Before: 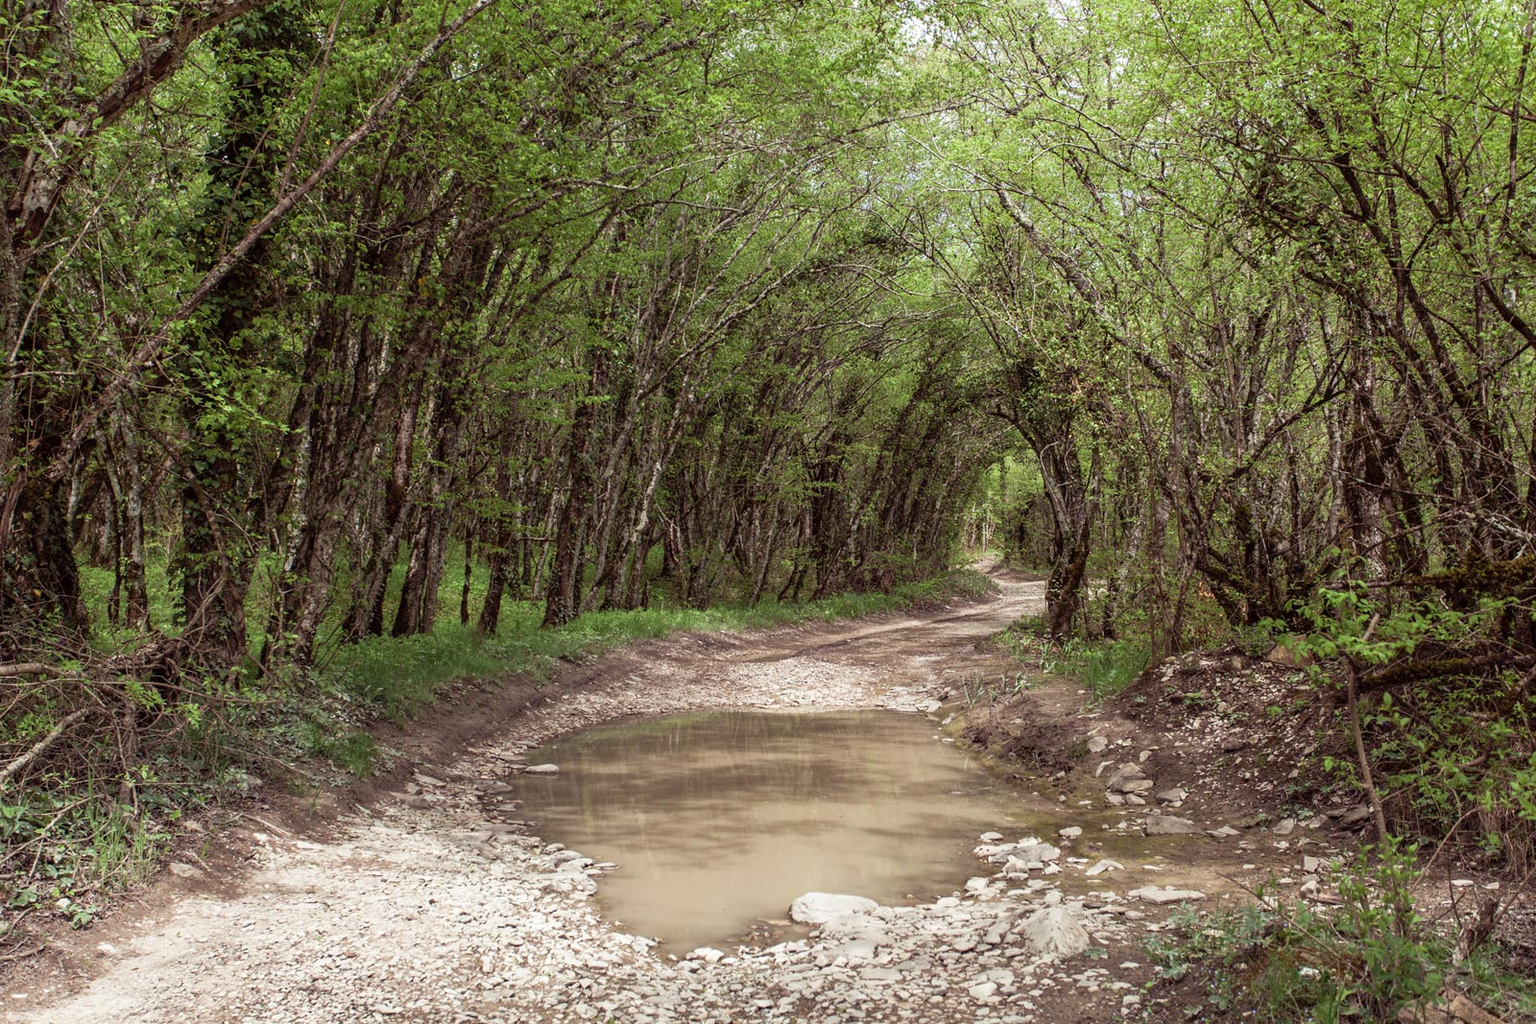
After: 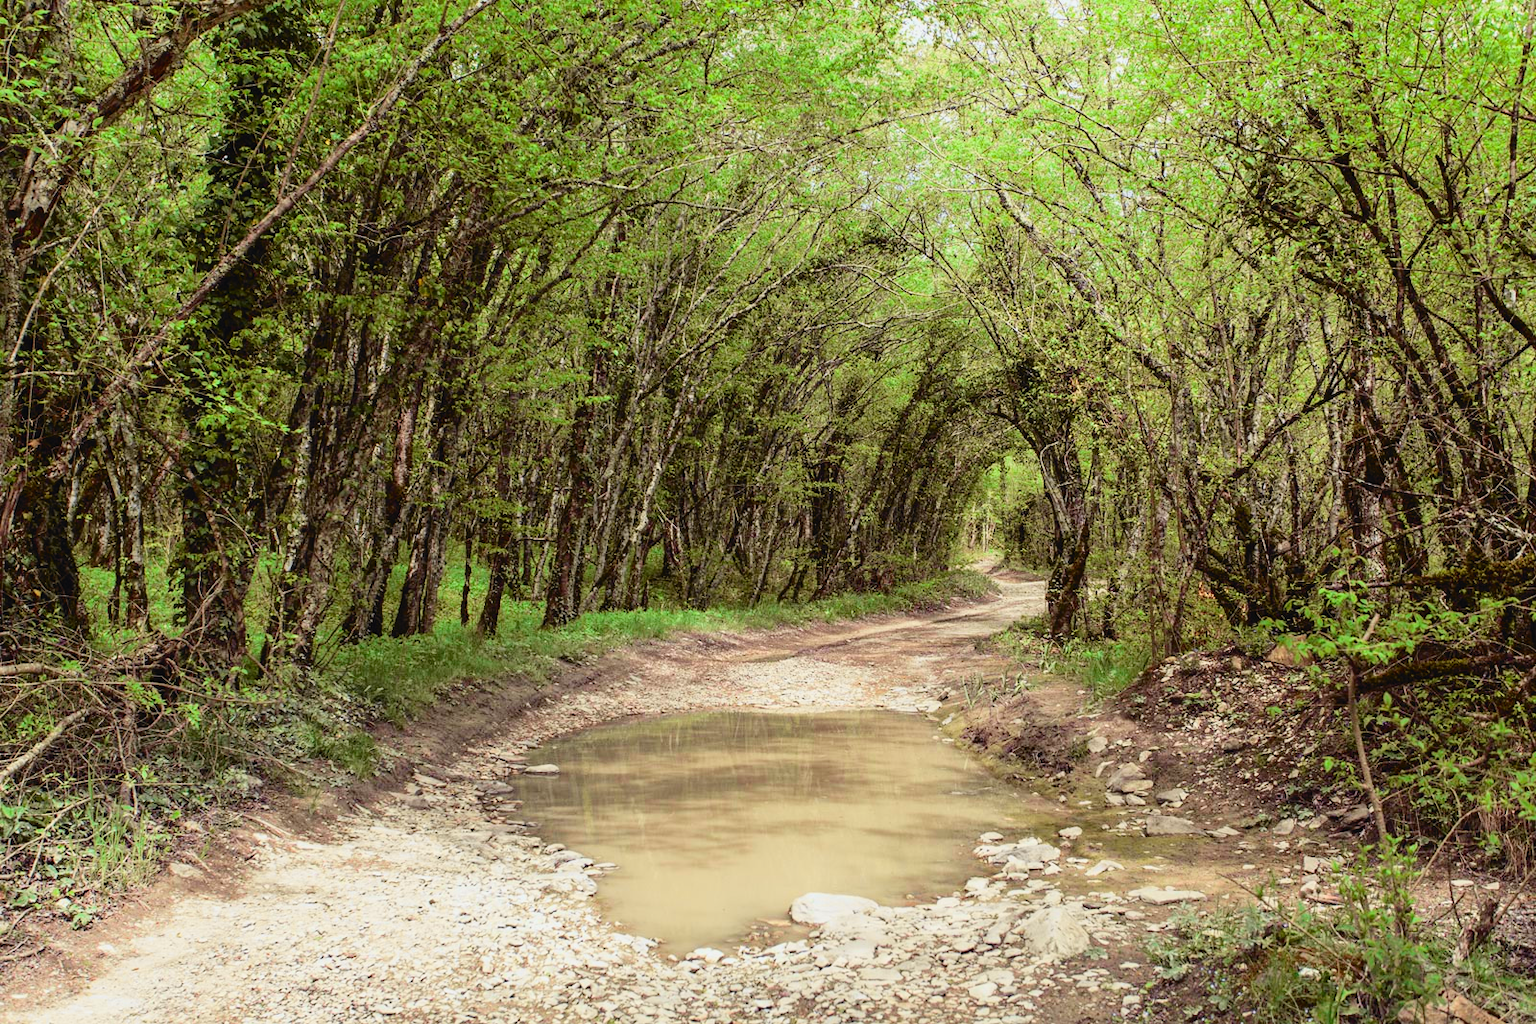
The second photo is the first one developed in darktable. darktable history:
color balance rgb: perceptual saturation grading › global saturation 25%, global vibrance 10%
tone curve: curves: ch0 [(0, 0.026) (0.104, 0.1) (0.233, 0.262) (0.398, 0.507) (0.498, 0.621) (0.65, 0.757) (0.835, 0.883) (1, 0.961)]; ch1 [(0, 0) (0.346, 0.307) (0.408, 0.369) (0.453, 0.457) (0.482, 0.476) (0.502, 0.498) (0.521, 0.507) (0.553, 0.554) (0.638, 0.646) (0.693, 0.727) (1, 1)]; ch2 [(0, 0) (0.366, 0.337) (0.434, 0.46) (0.485, 0.494) (0.5, 0.494) (0.511, 0.508) (0.537, 0.55) (0.579, 0.599) (0.663, 0.67) (1, 1)], color space Lab, independent channels, preserve colors none
